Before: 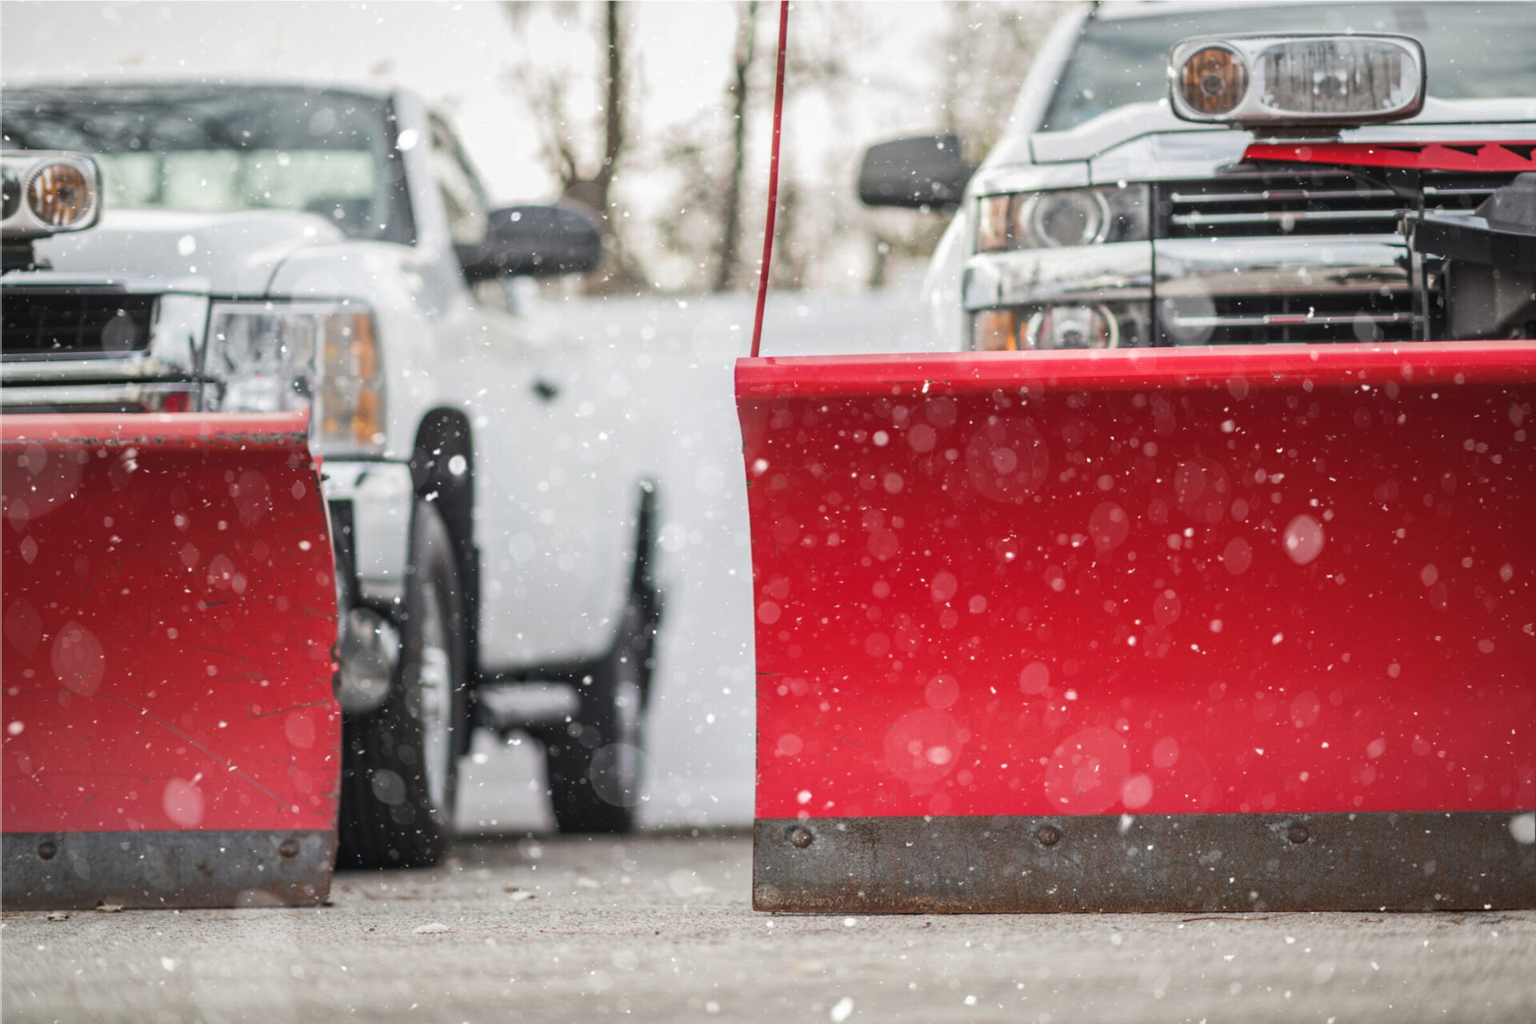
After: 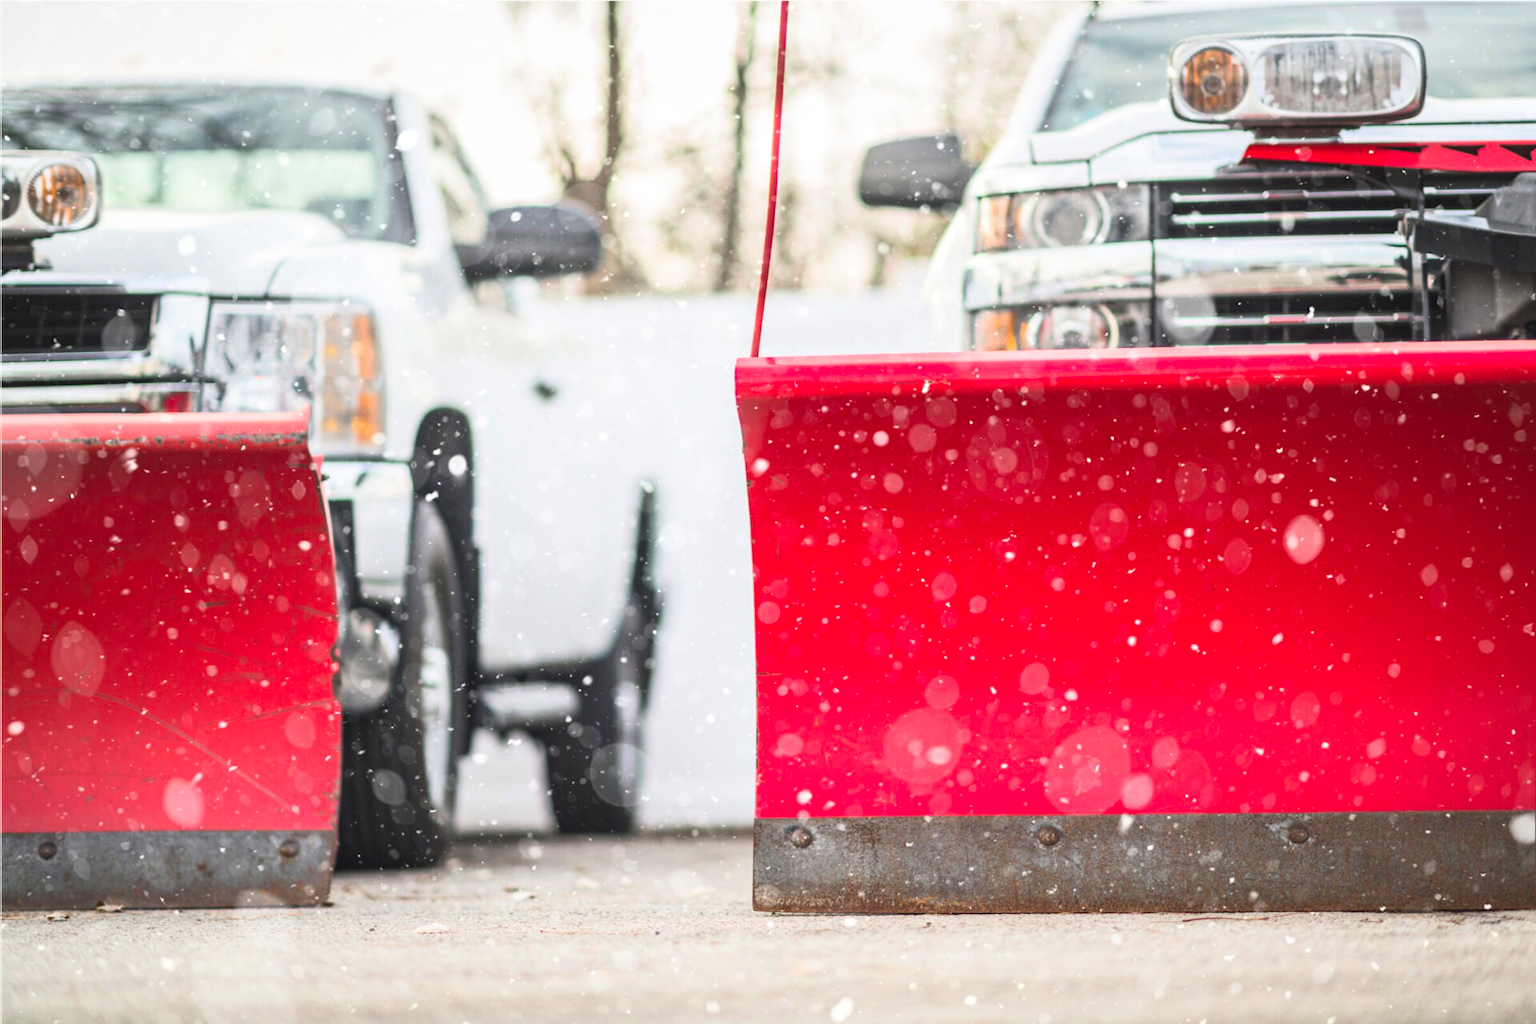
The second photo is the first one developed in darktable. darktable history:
contrast brightness saturation: contrast 0.24, brightness 0.26, saturation 0.39
exposure: exposure 0.081 EV, compensate highlight preservation false
